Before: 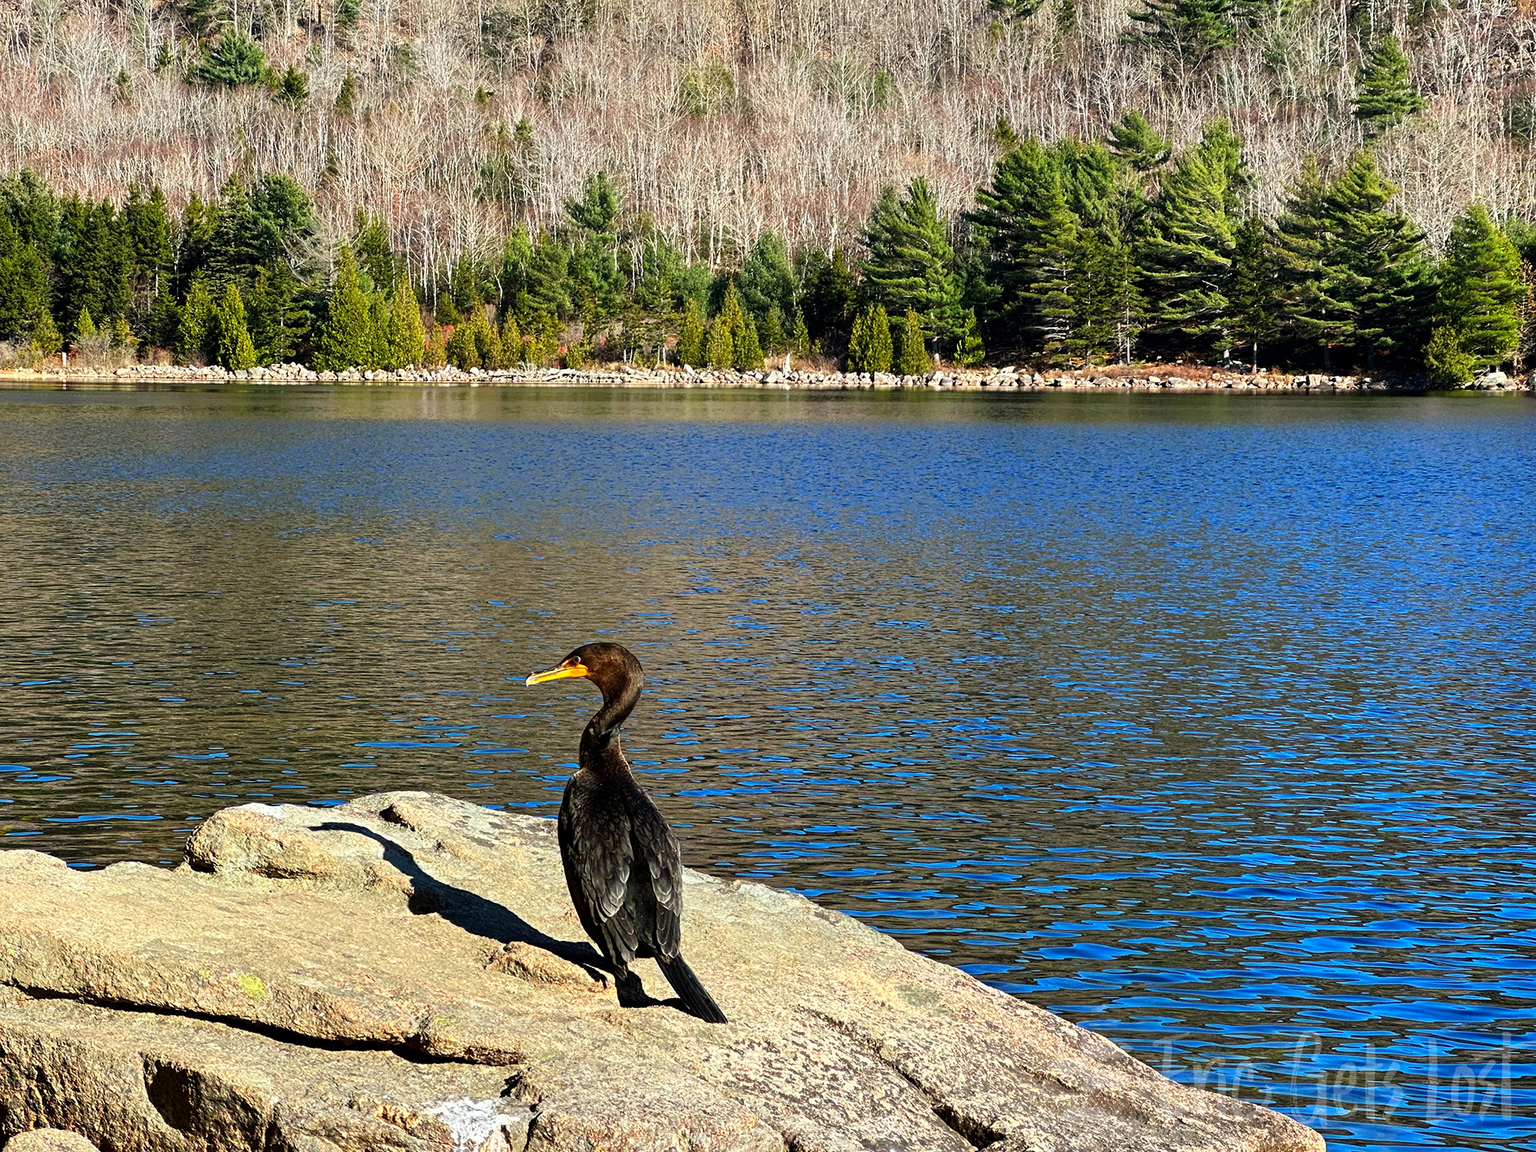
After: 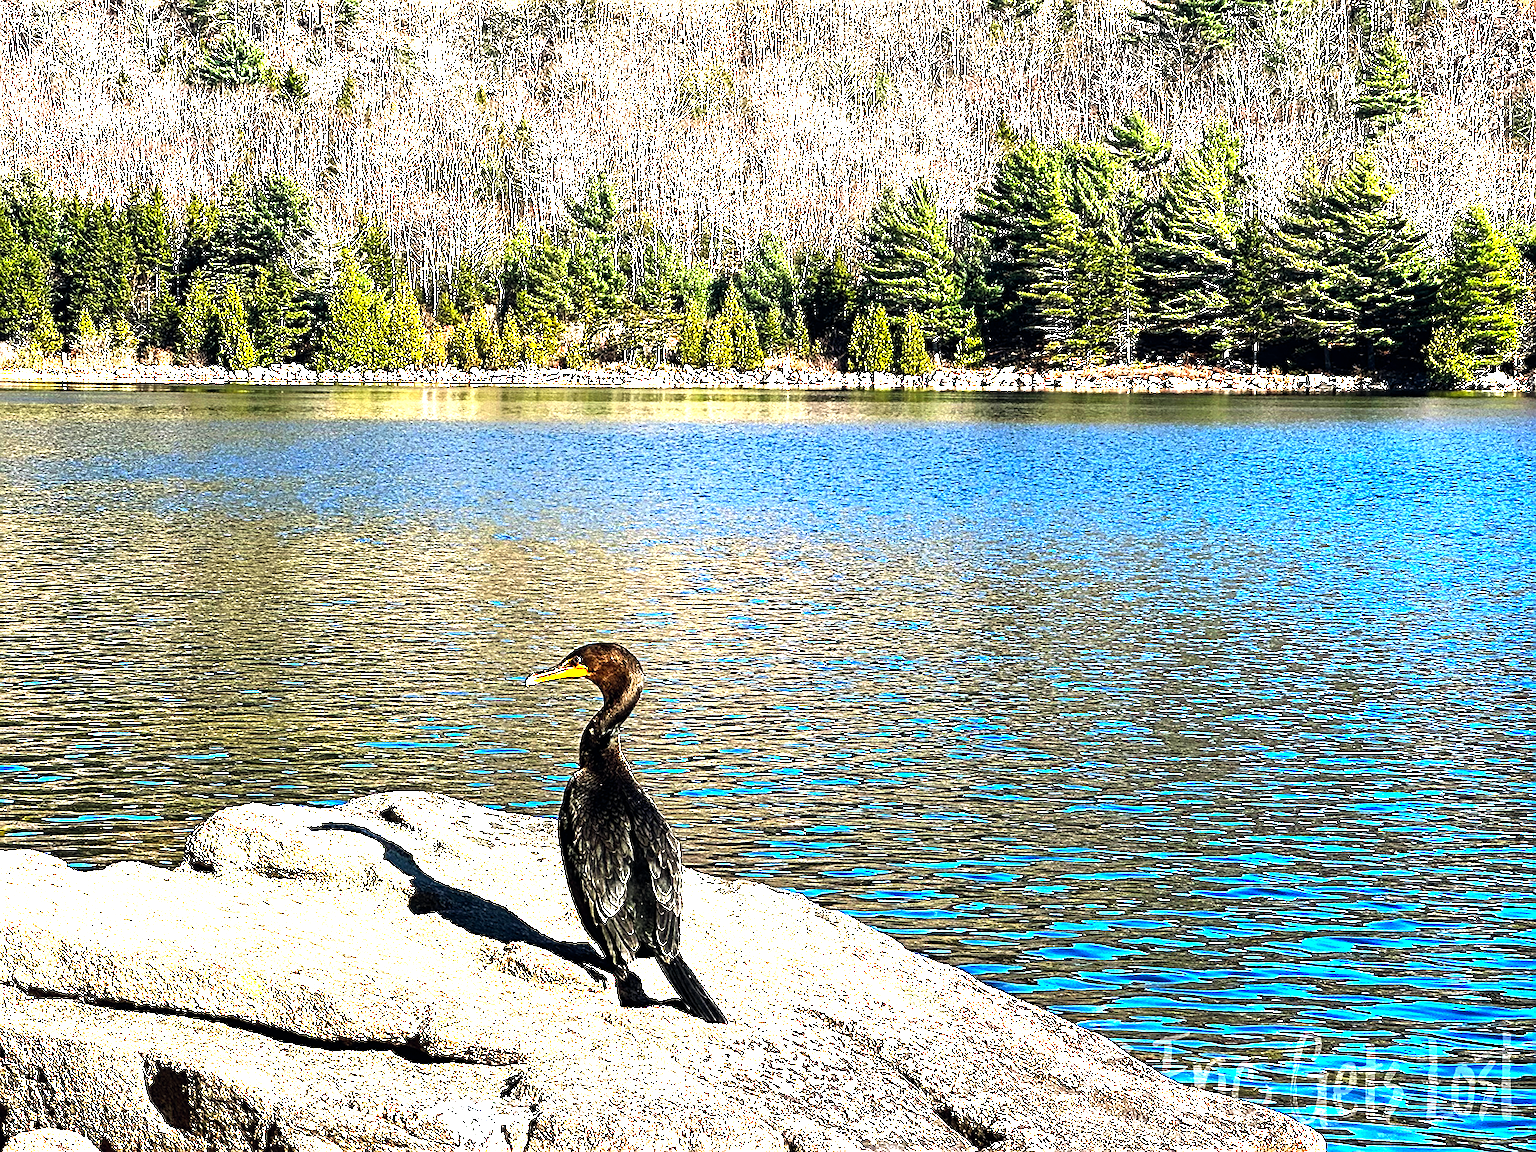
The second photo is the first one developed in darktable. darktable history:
exposure: black level correction 0, exposure 1.102 EV
color balance rgb: global offset › chroma 0.058%, global offset › hue 253.82°, perceptual saturation grading › global saturation -1.834%, perceptual saturation grading › highlights -7.82%, perceptual saturation grading › mid-tones 8.098%, perceptual saturation grading › shadows 4.301%, perceptual brilliance grading › global brilliance 21.317%, perceptual brilliance grading › shadows -34.262%, global vibrance 25.013%, contrast 20.32%
sharpen: on, module defaults
